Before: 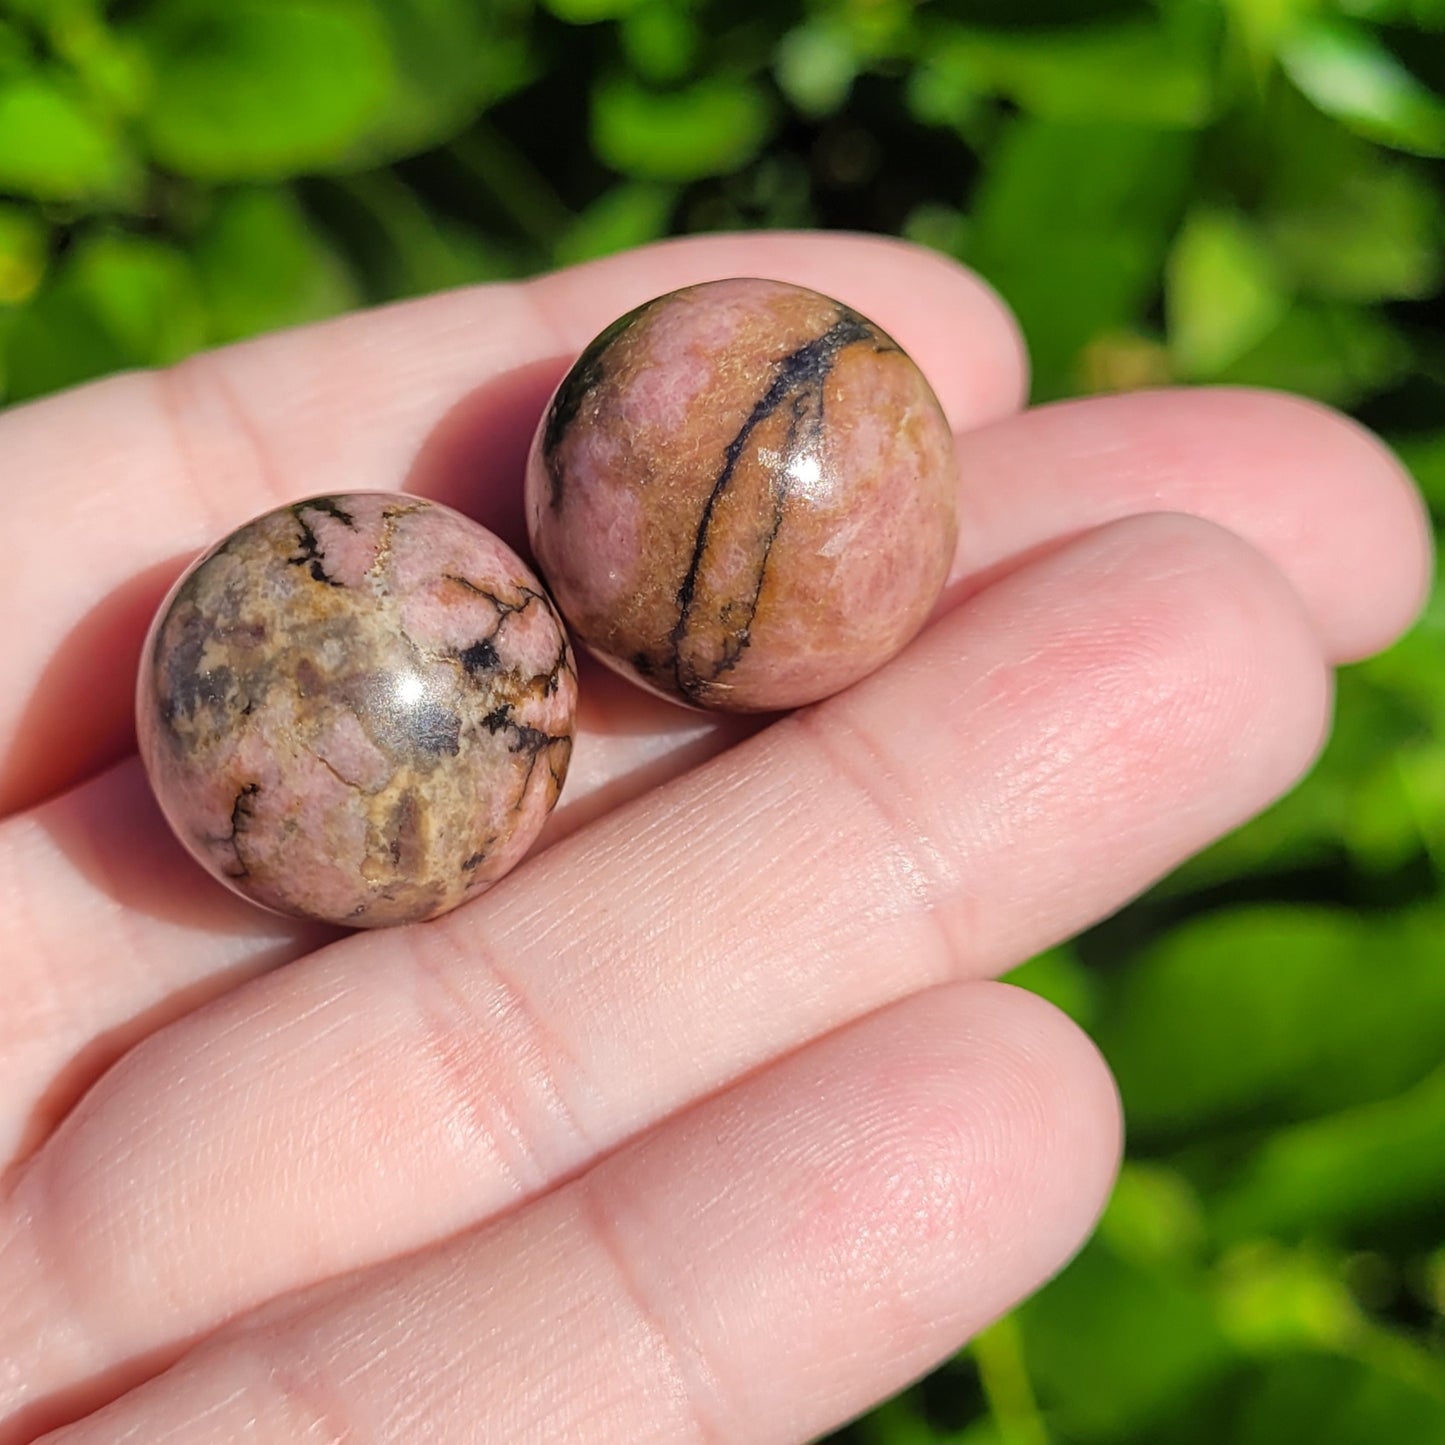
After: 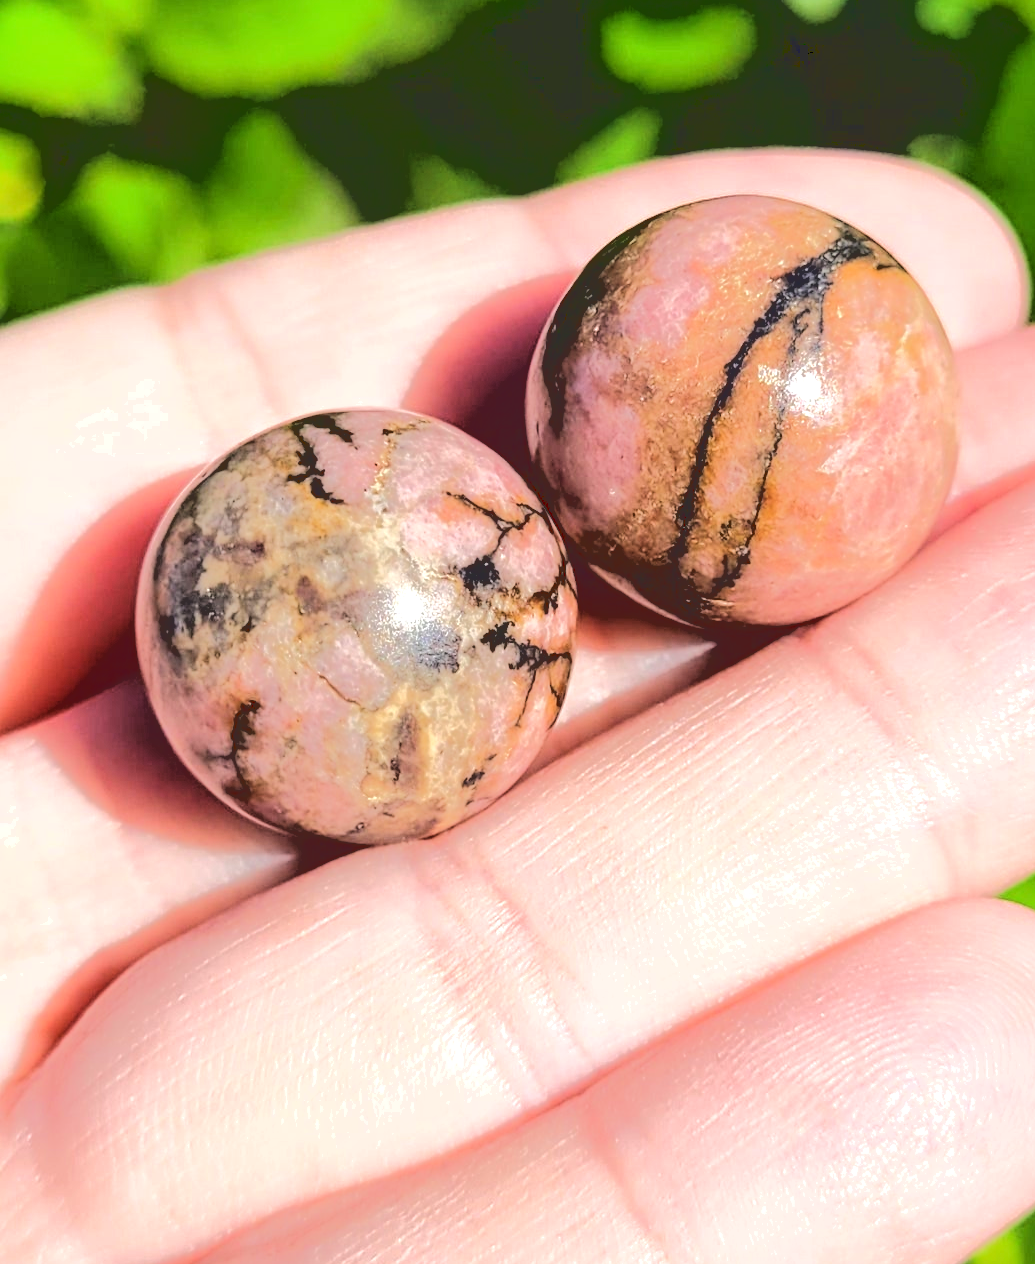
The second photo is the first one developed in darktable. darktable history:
crop: top 5.803%, right 27.864%, bottom 5.804%
exposure: exposure 0.574 EV, compensate highlight preservation false
base curve: curves: ch0 [(0.065, 0.026) (0.236, 0.358) (0.53, 0.546) (0.777, 0.841) (0.924, 0.992)], preserve colors average RGB
